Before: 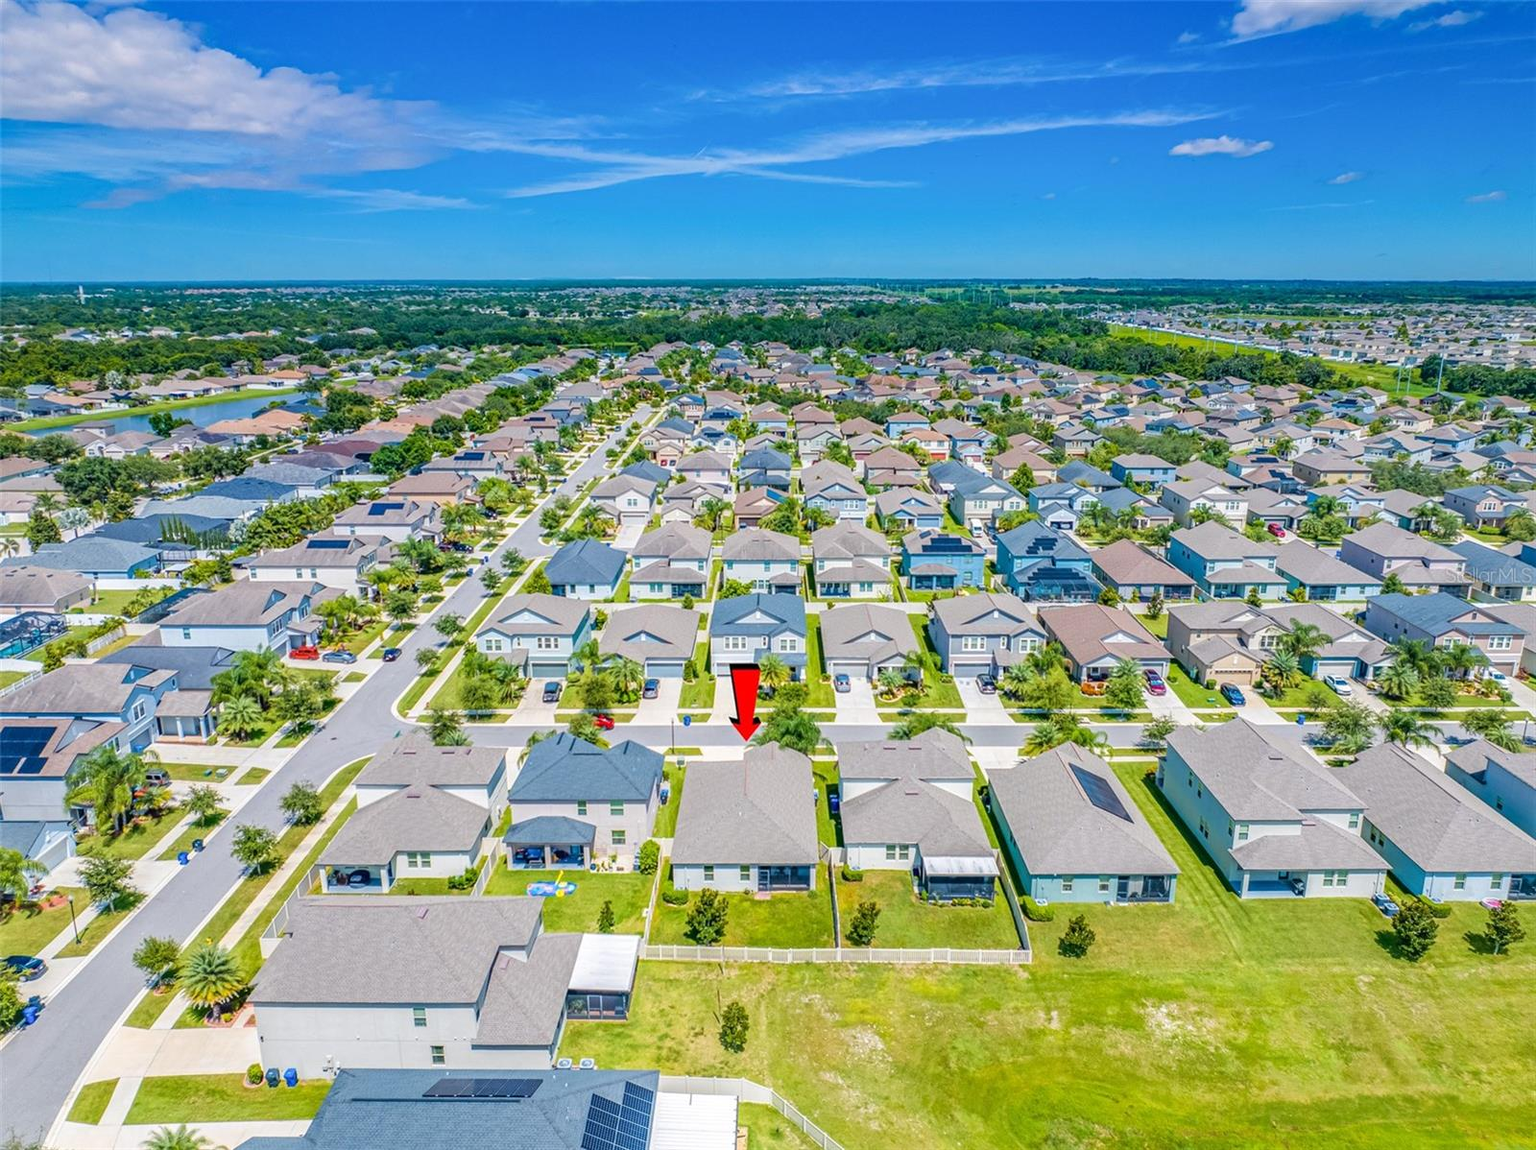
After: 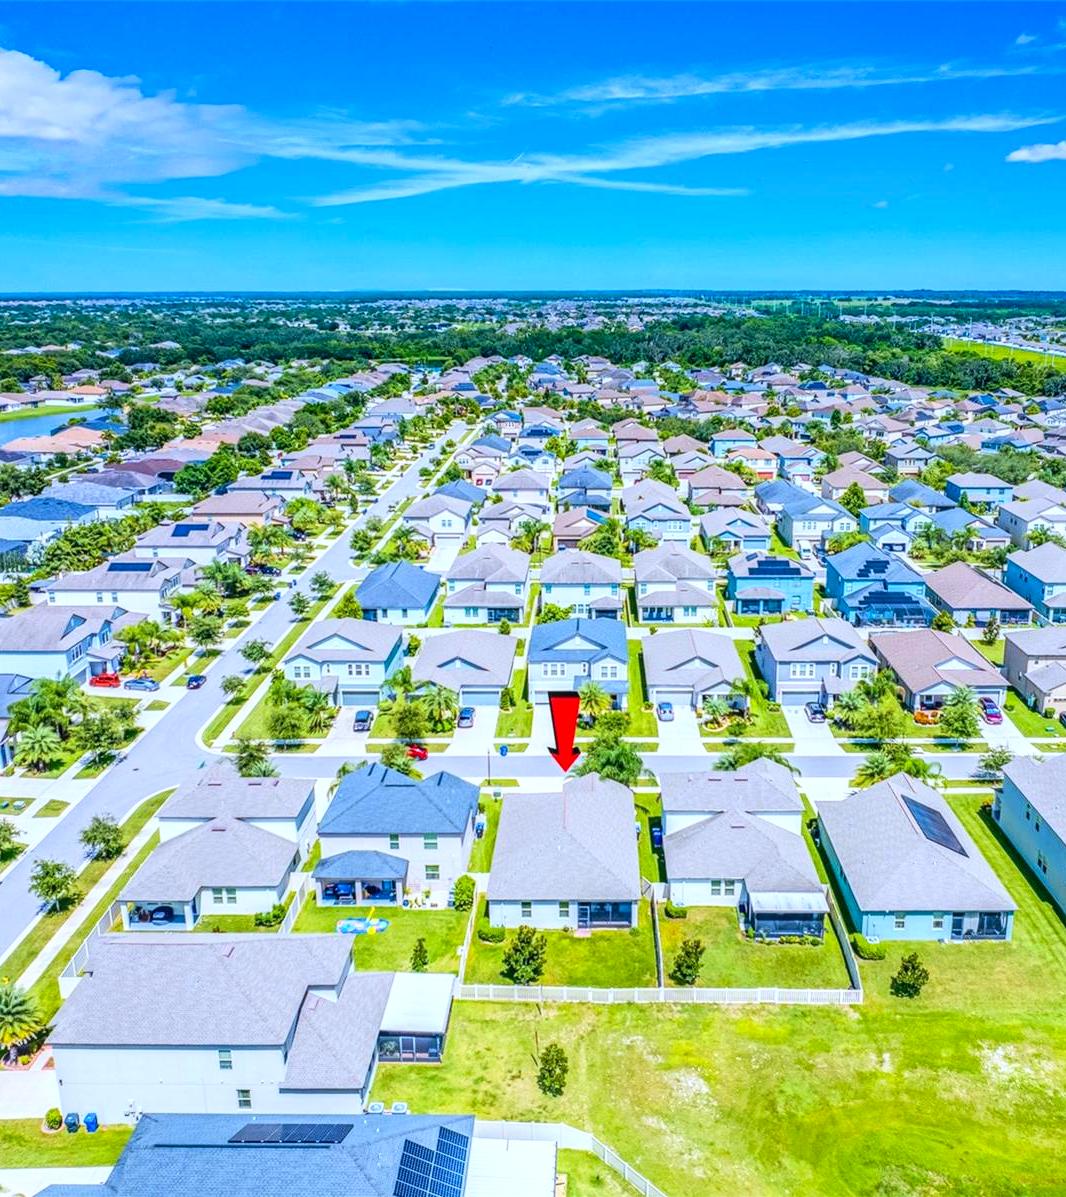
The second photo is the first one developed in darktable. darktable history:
local contrast: on, module defaults
crop and rotate: left 13.342%, right 19.991%
white balance: red 0.926, green 1.003, blue 1.133
contrast brightness saturation: contrast 0.2, brightness 0.16, saturation 0.22
